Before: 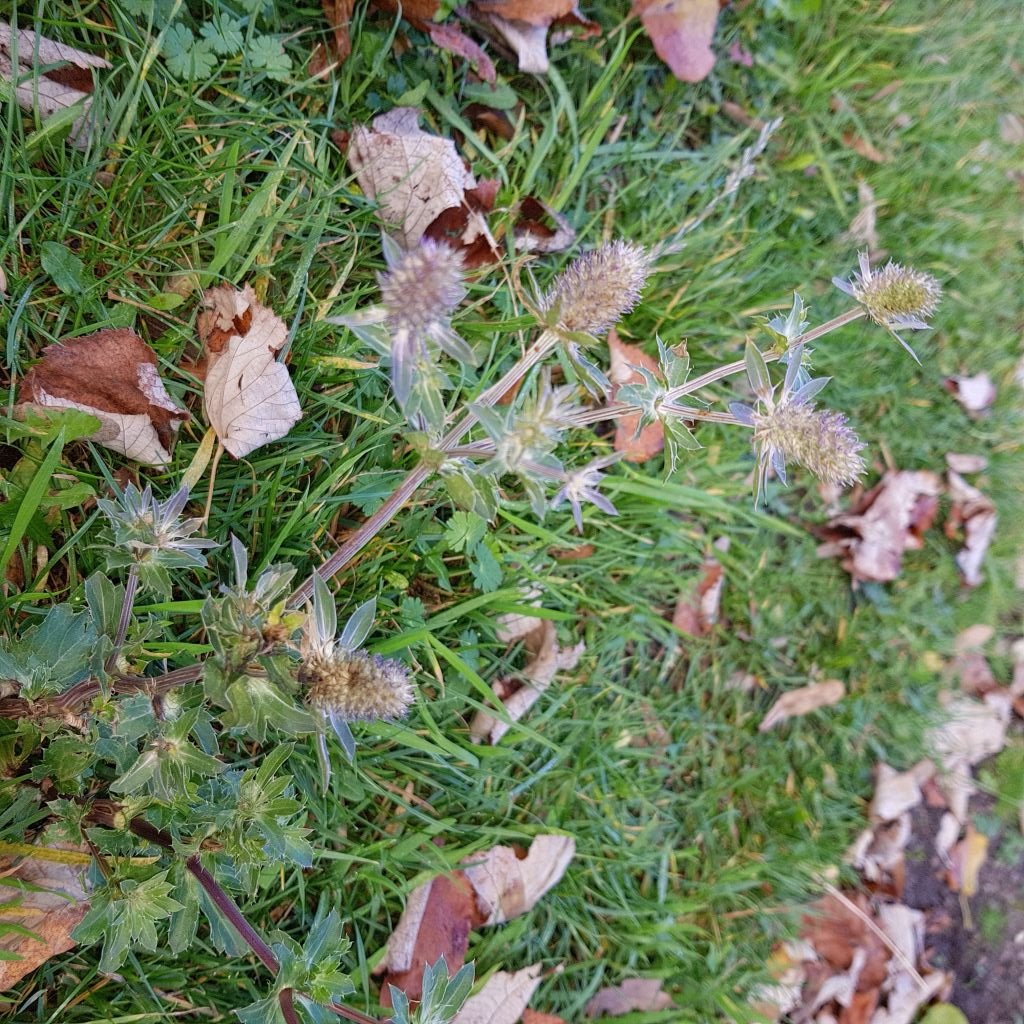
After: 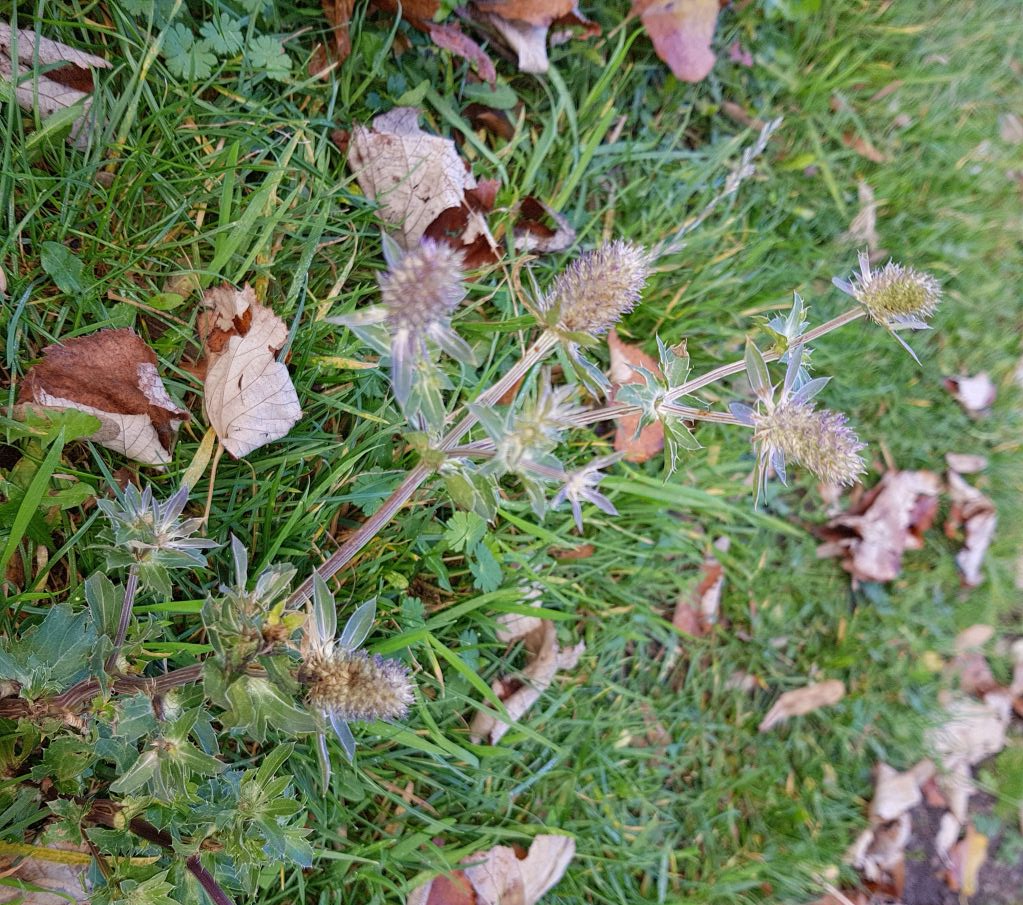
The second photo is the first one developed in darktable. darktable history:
crop and rotate: top 0%, bottom 11.534%
